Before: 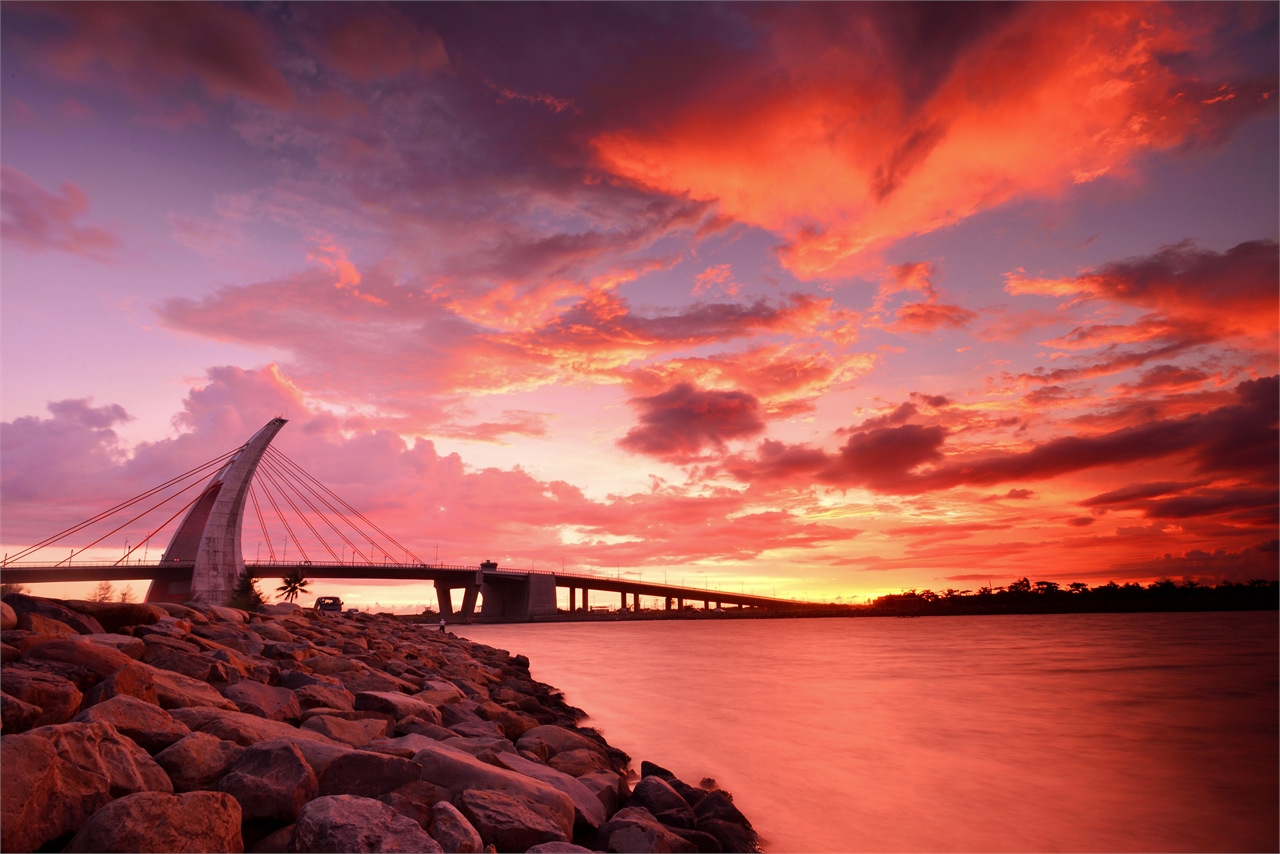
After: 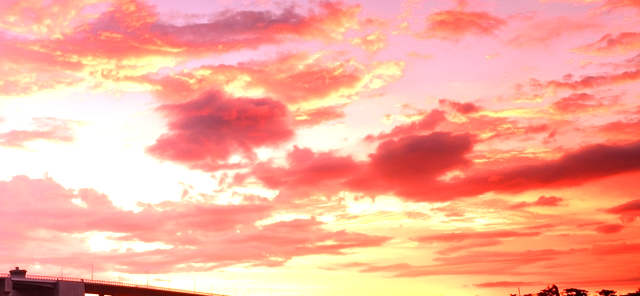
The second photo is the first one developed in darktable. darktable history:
tone equalizer: -8 EV -1.1 EV, -7 EV -0.979 EV, -6 EV -0.902 EV, -5 EV -0.552 EV, -3 EV 0.569 EV, -2 EV 0.874 EV, -1 EV 0.99 EV, +0 EV 1.06 EV, smoothing diameter 24.8%, edges refinement/feathering 11.53, preserve details guided filter
crop: left 36.849%, top 34.387%, right 13.094%, bottom 30.867%
